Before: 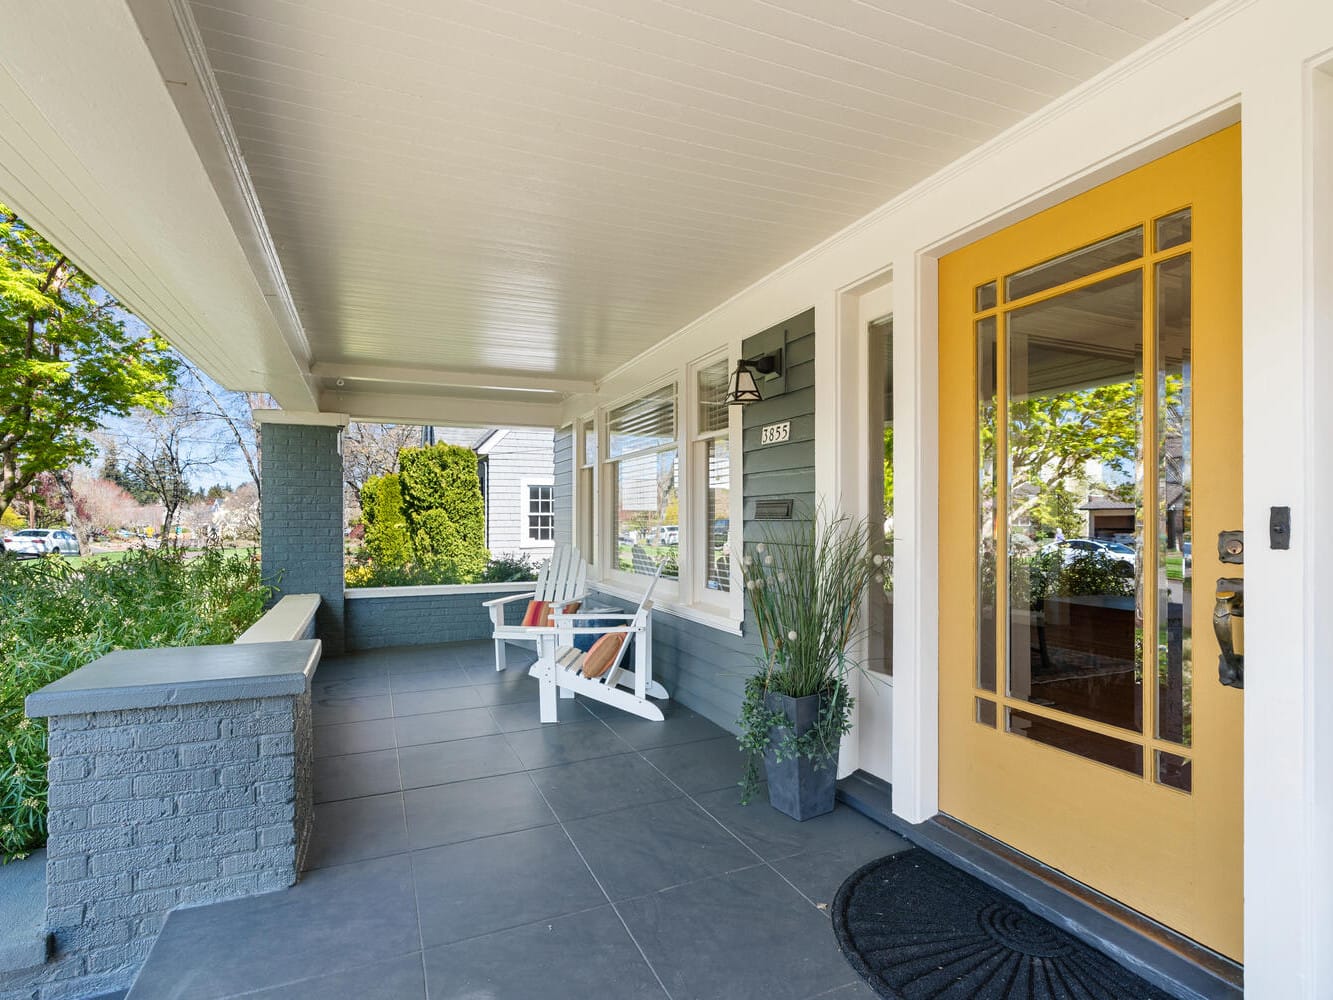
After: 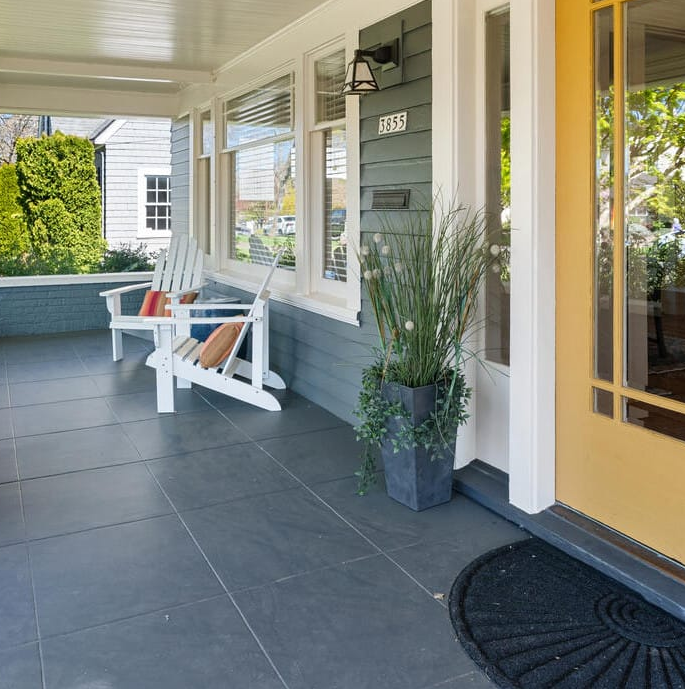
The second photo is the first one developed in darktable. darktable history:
crop and rotate: left 28.758%, top 31.002%, right 19.853%
